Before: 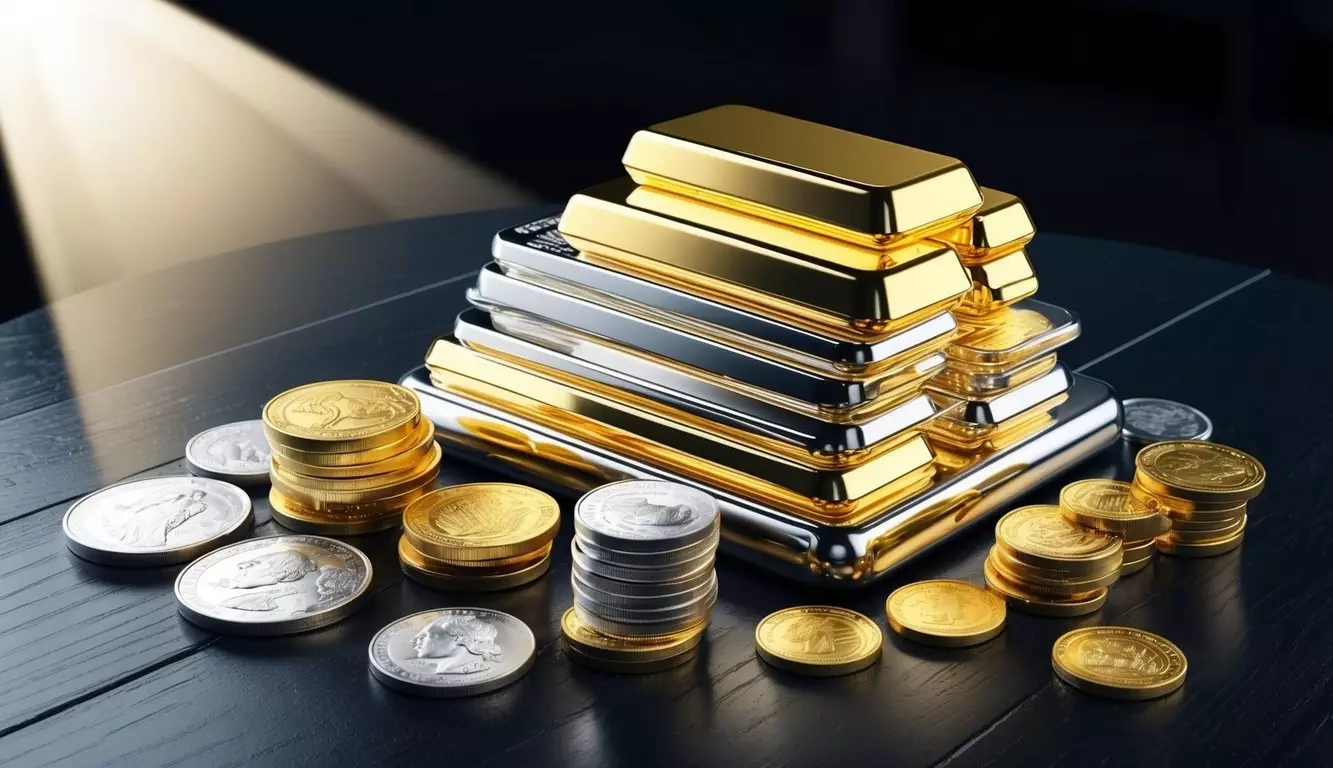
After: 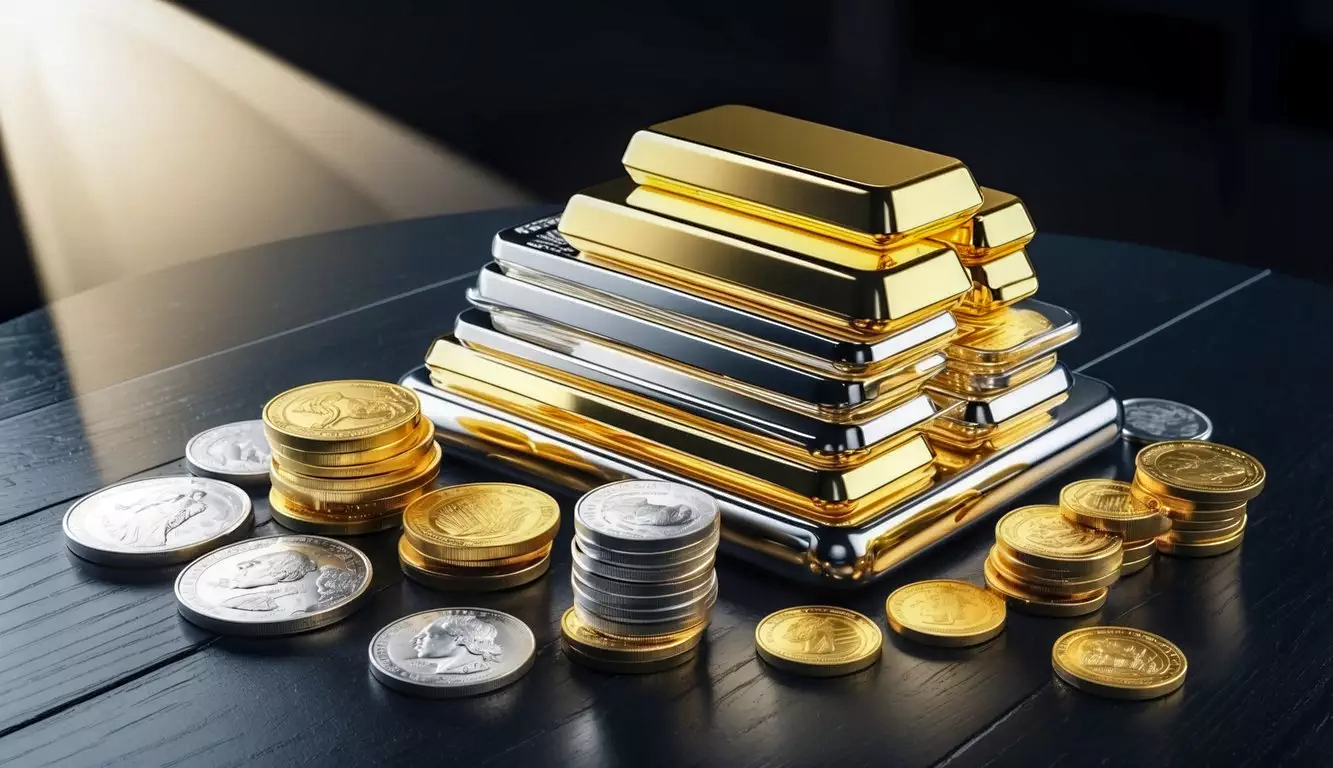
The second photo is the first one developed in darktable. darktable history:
local contrast: on, module defaults
sharpen: radius 5.289, amount 0.311, threshold 25.96
